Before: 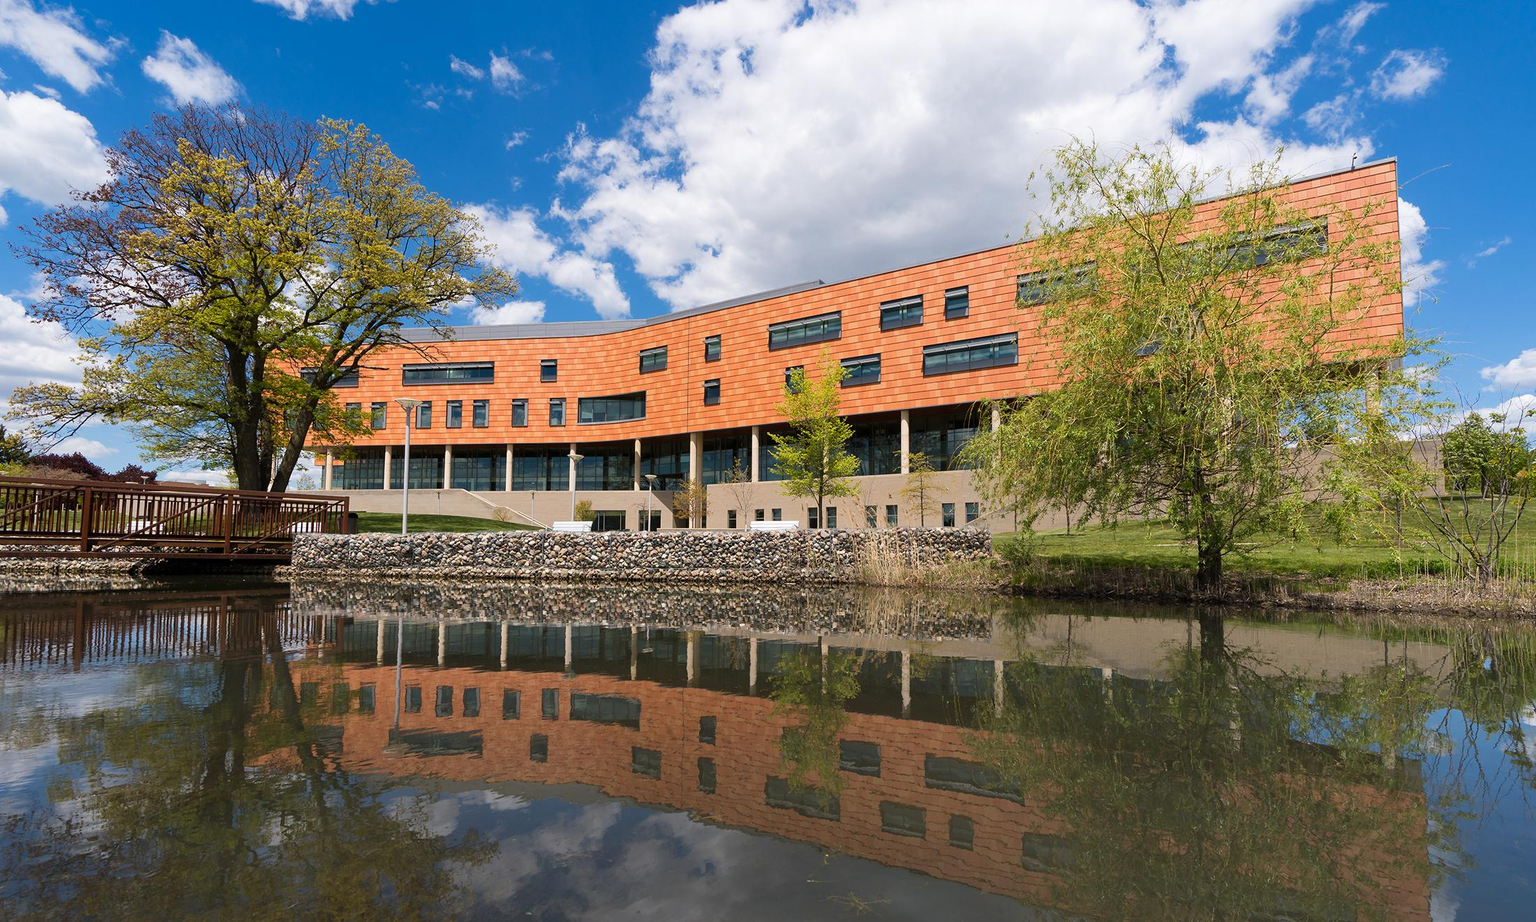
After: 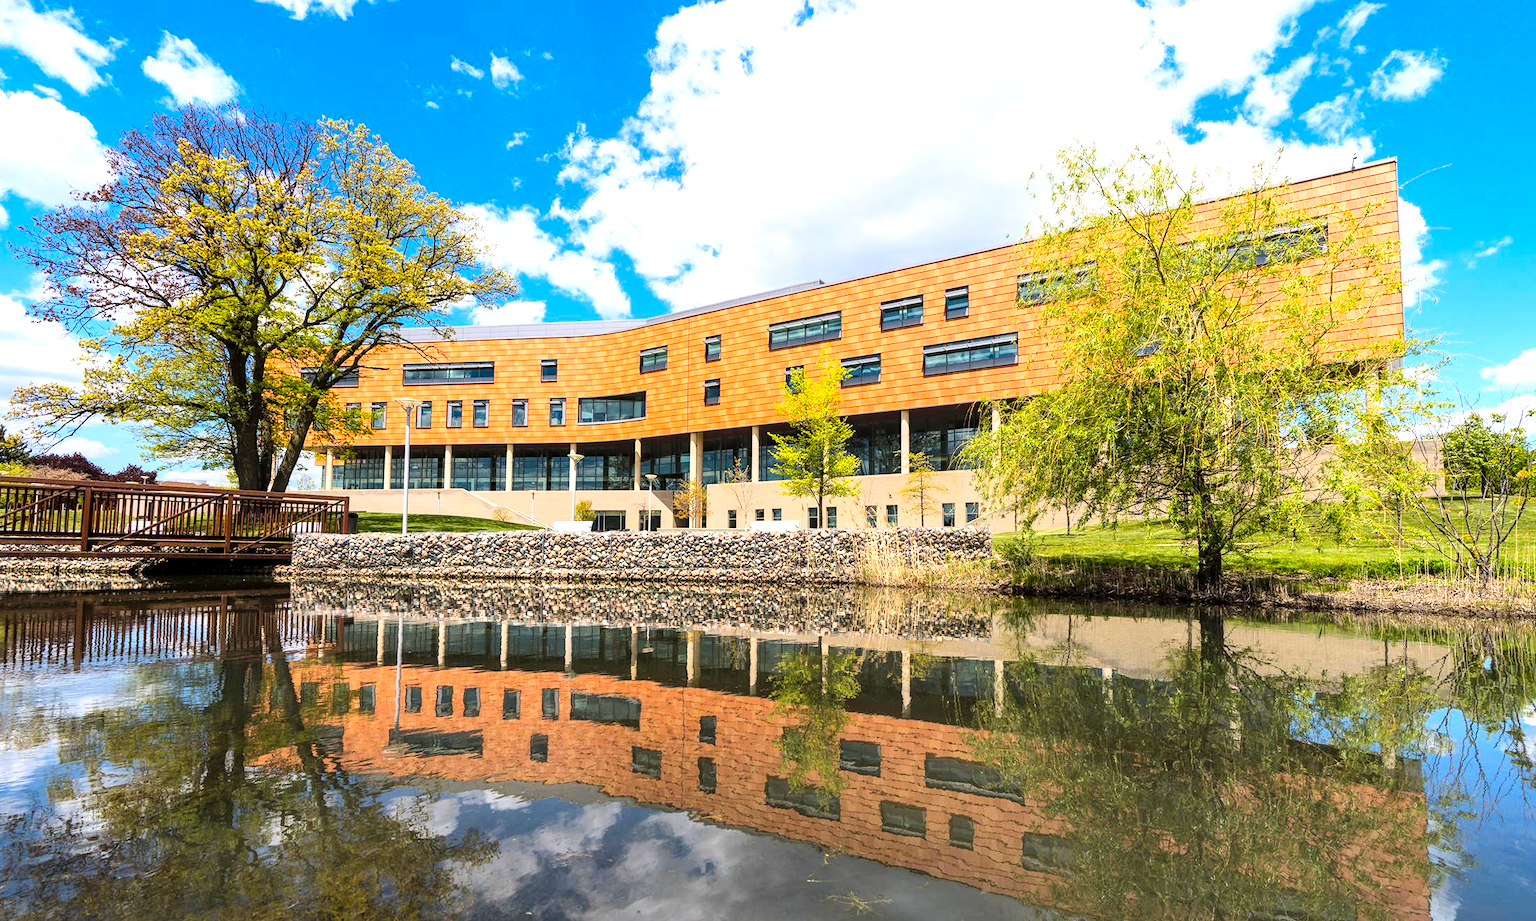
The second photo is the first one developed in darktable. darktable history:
base curve: curves: ch0 [(0, 0) (0.032, 0.025) (0.121, 0.166) (0.206, 0.329) (0.605, 0.79) (1, 1)]
local contrast: highlights 35%, detail 135%
color balance rgb: perceptual saturation grading › global saturation 15.959%, global vibrance 20%
exposure: black level correction 0, exposure 0.694 EV, compensate highlight preservation false
